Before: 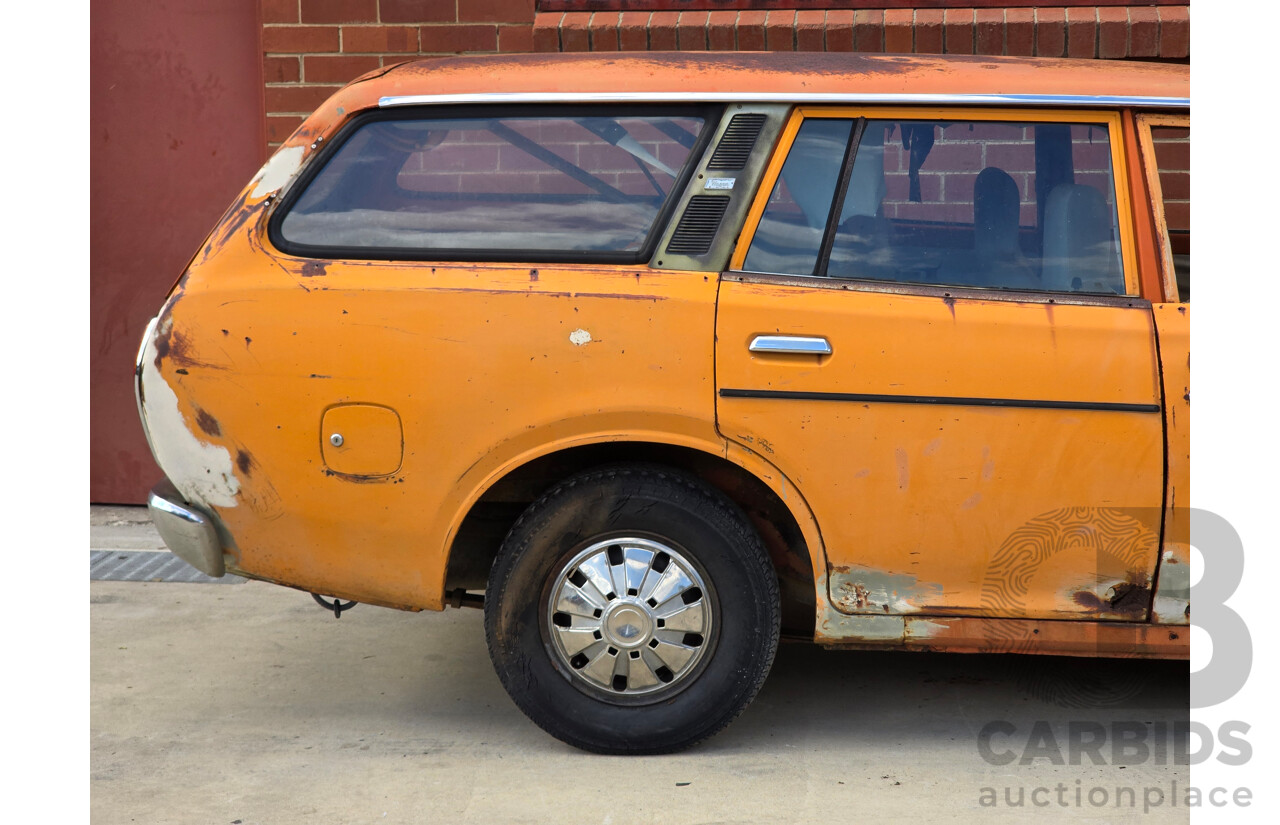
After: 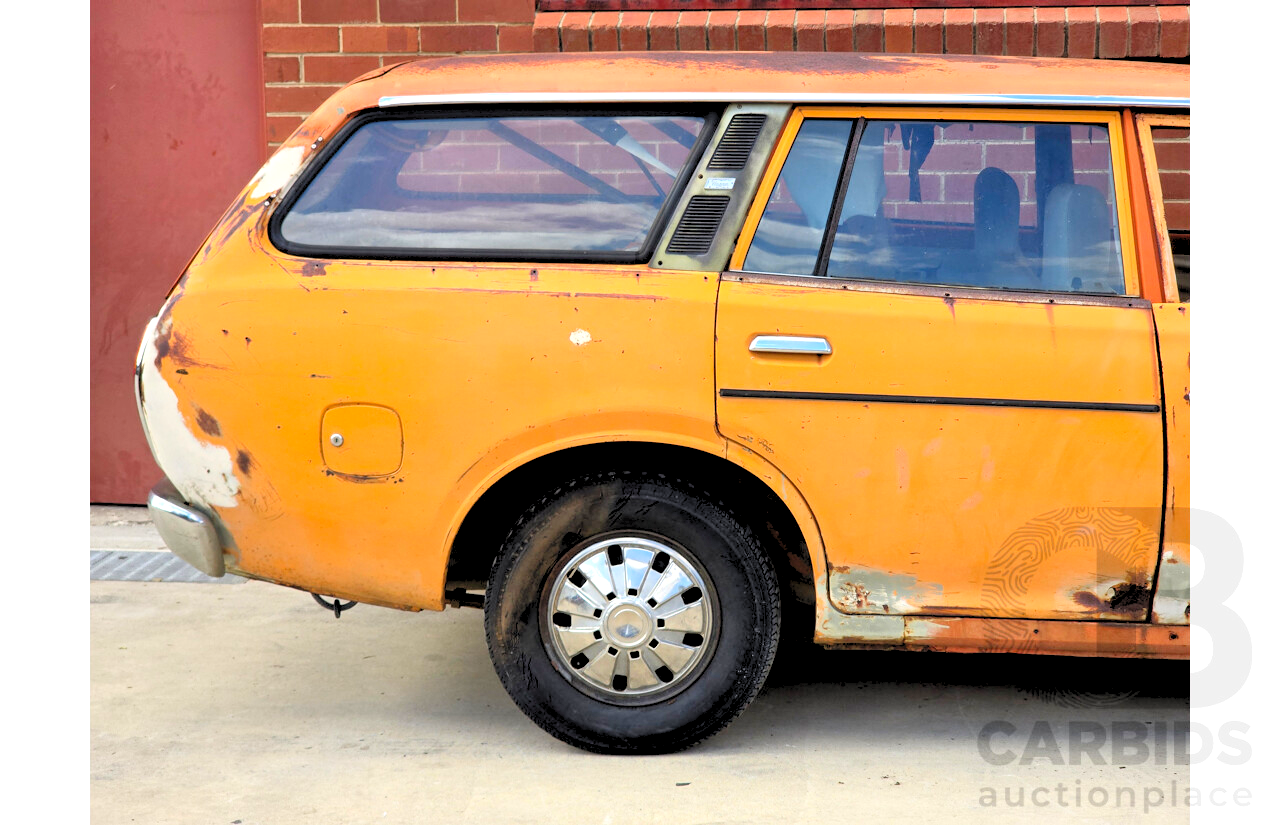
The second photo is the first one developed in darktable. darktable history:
levels: levels [0.072, 0.414, 0.976]
tone equalizer: -8 EV -0.408 EV, -7 EV -0.416 EV, -6 EV -0.355 EV, -5 EV -0.197 EV, -3 EV 0.227 EV, -2 EV 0.361 EV, -1 EV 0.408 EV, +0 EV 0.441 EV, edges refinement/feathering 500, mask exposure compensation -1.57 EV, preserve details no
